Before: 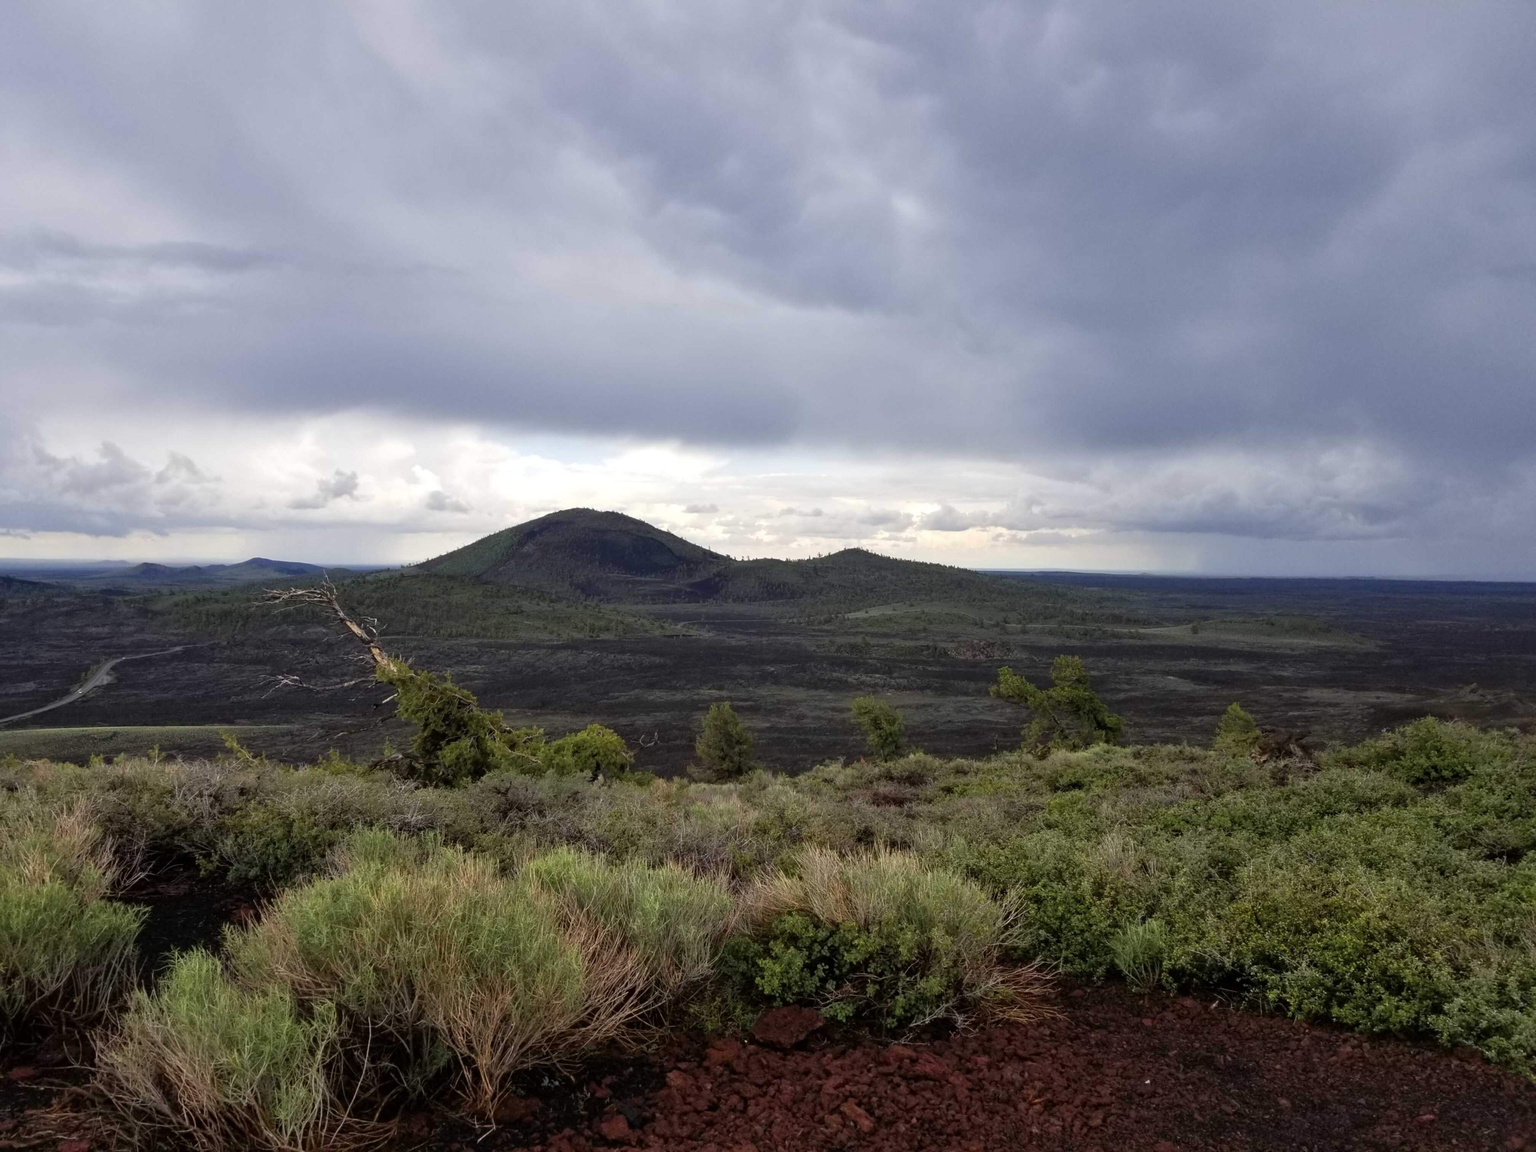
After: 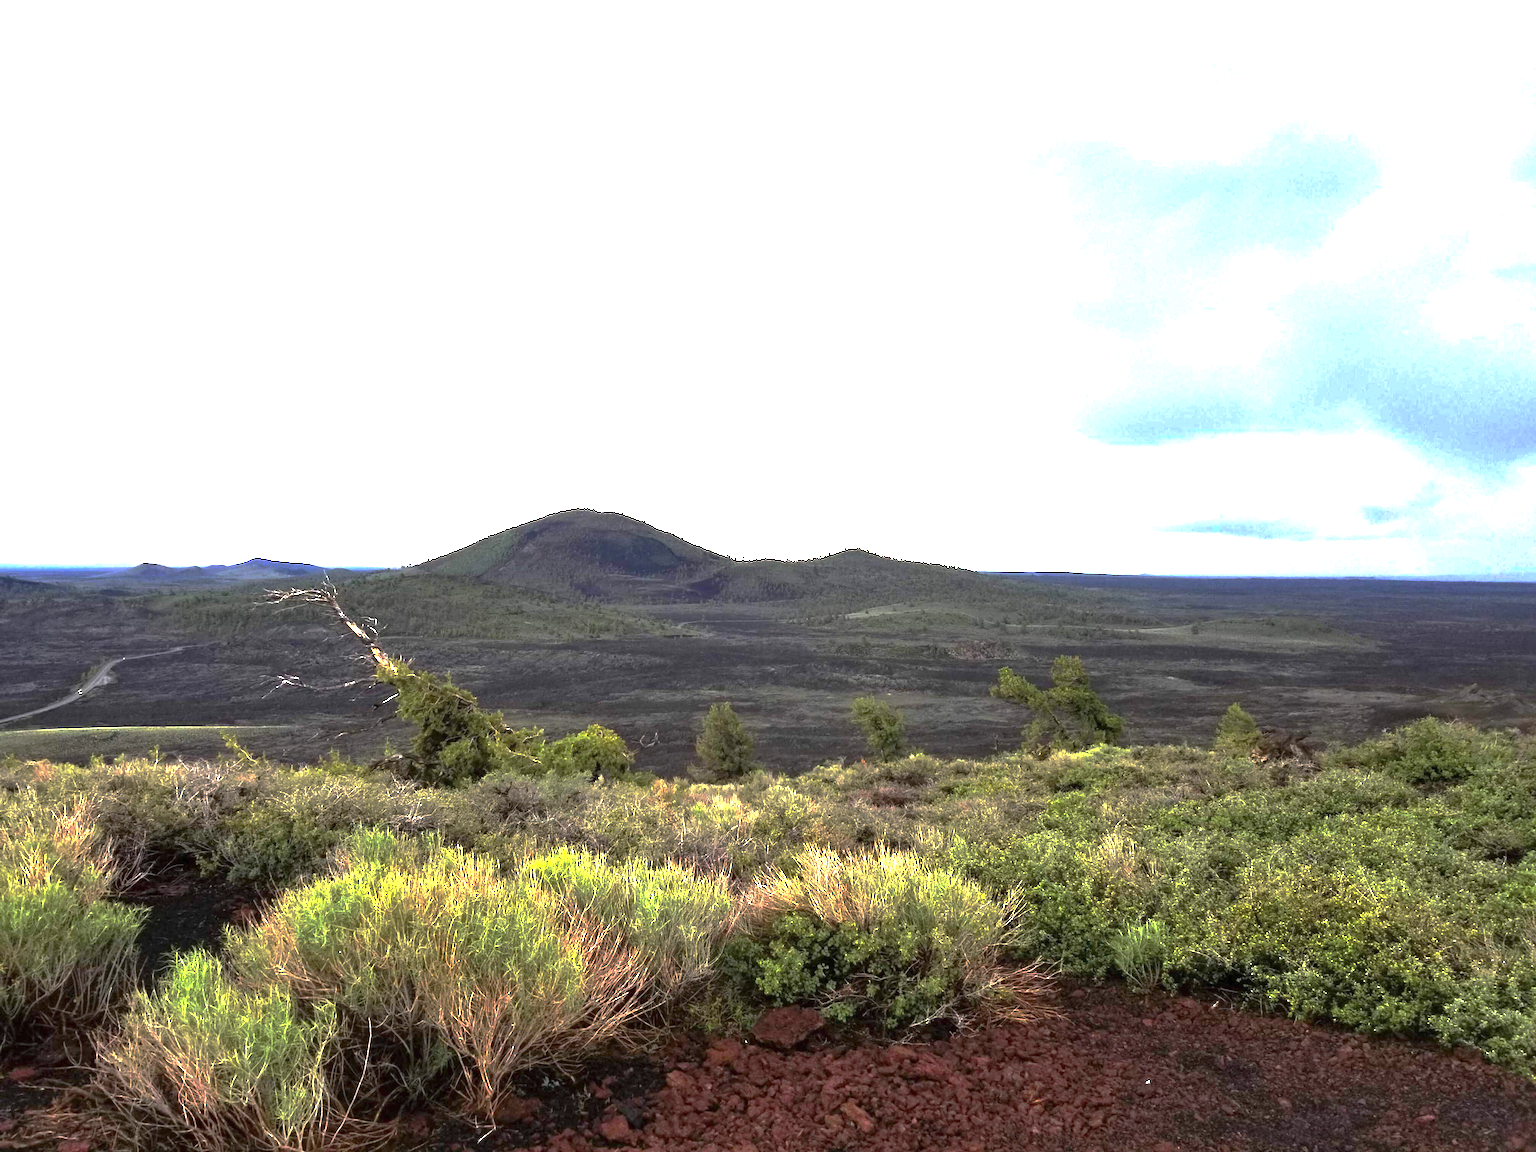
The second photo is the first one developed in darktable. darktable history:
base curve: curves: ch0 [(0, 0) (0.826, 0.587) (1, 1)], preserve colors none
exposure: black level correction 0, exposure 2.172 EV, compensate exposure bias true, compensate highlight preservation false
